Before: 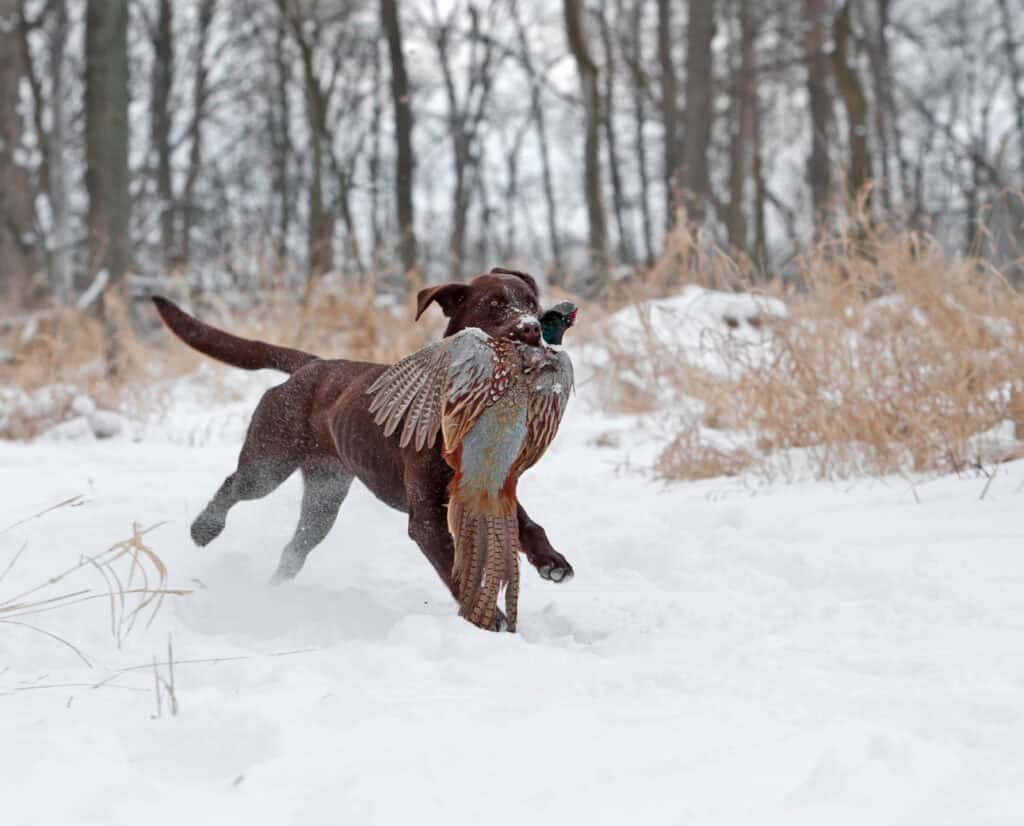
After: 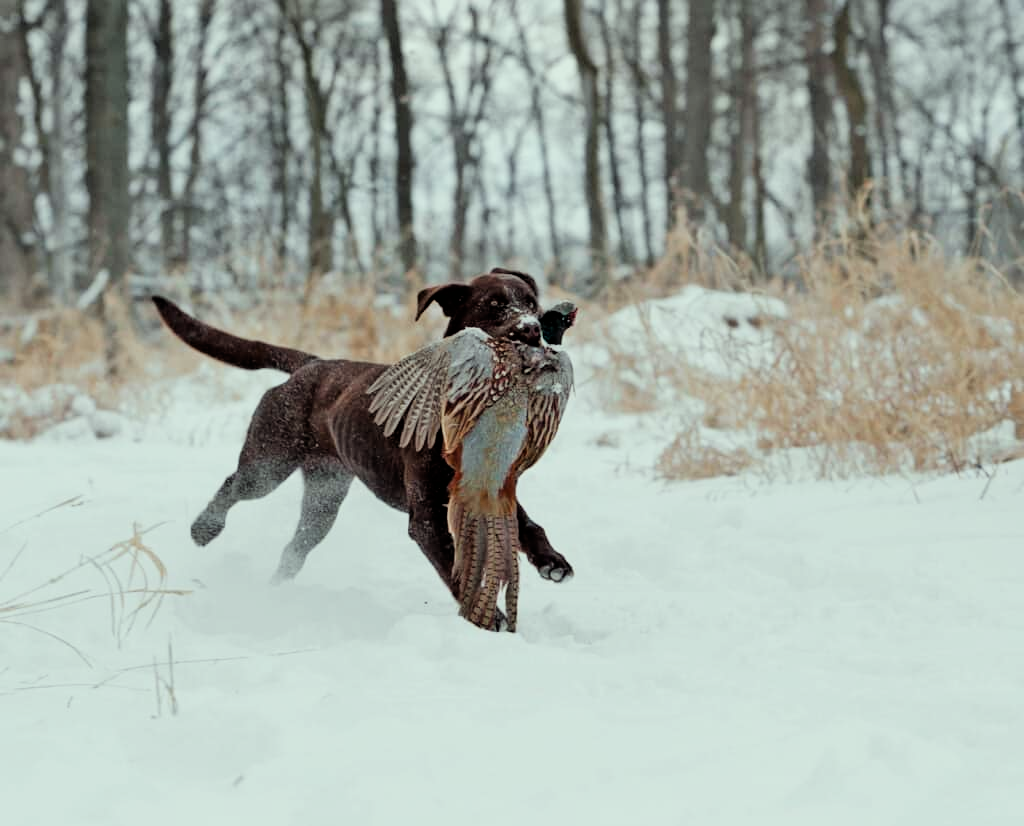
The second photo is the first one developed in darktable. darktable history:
color correction: highlights a* -8, highlights b* 3.1
filmic rgb: black relative exposure -5 EV, white relative exposure 3.5 EV, hardness 3.19, contrast 1.2, highlights saturation mix -50%
